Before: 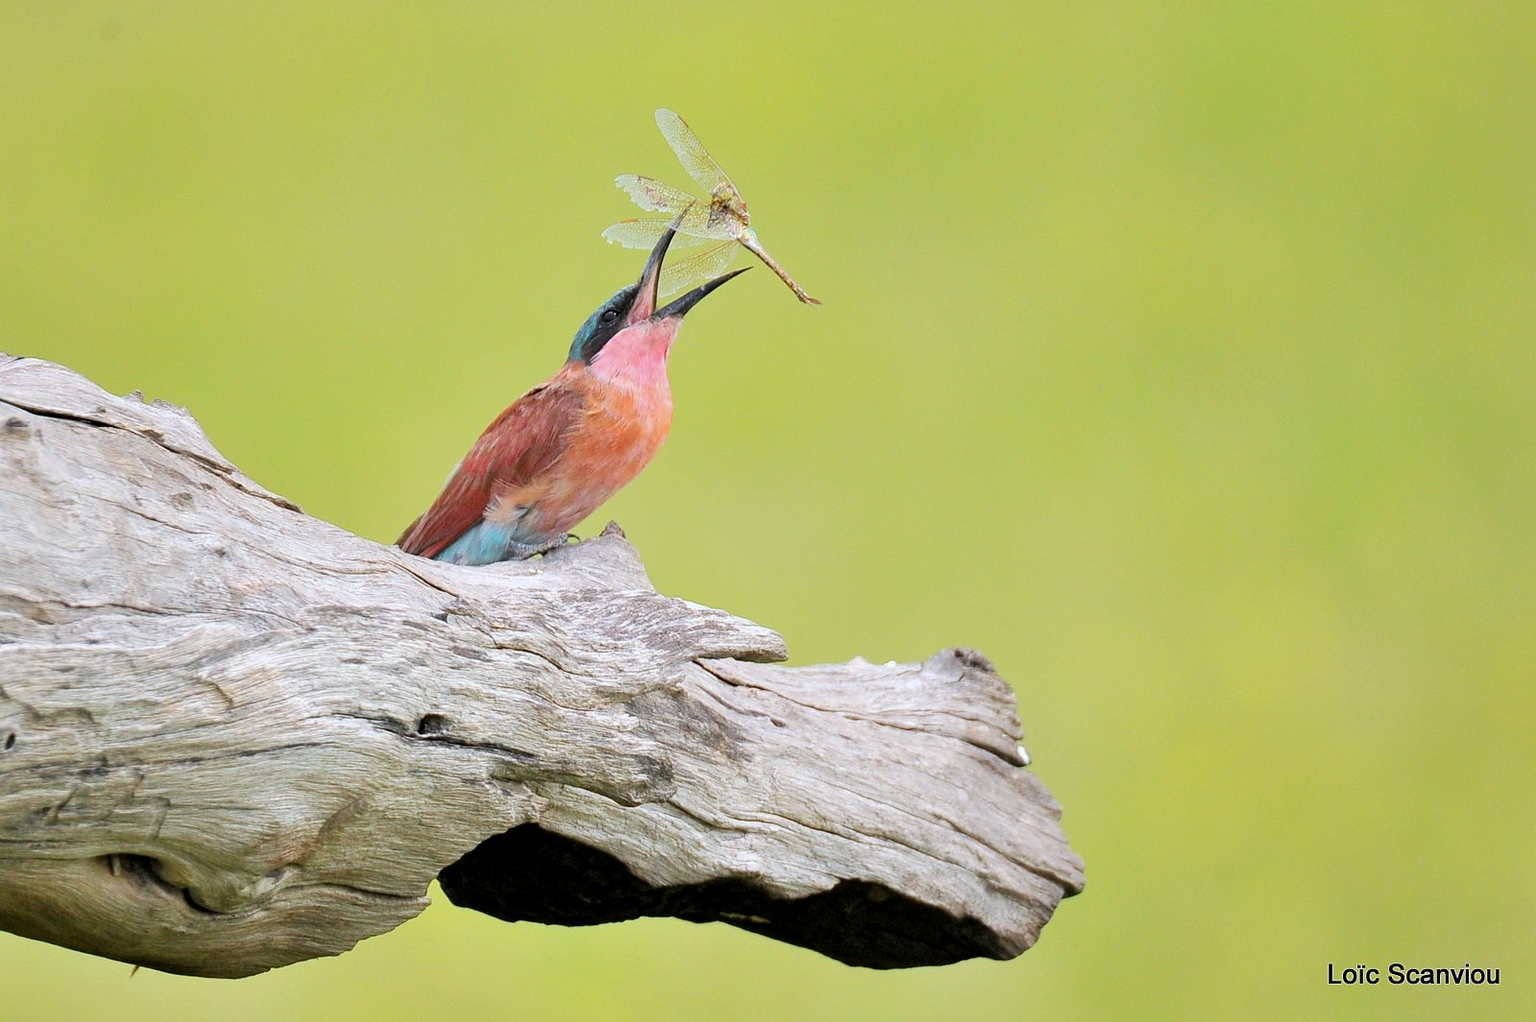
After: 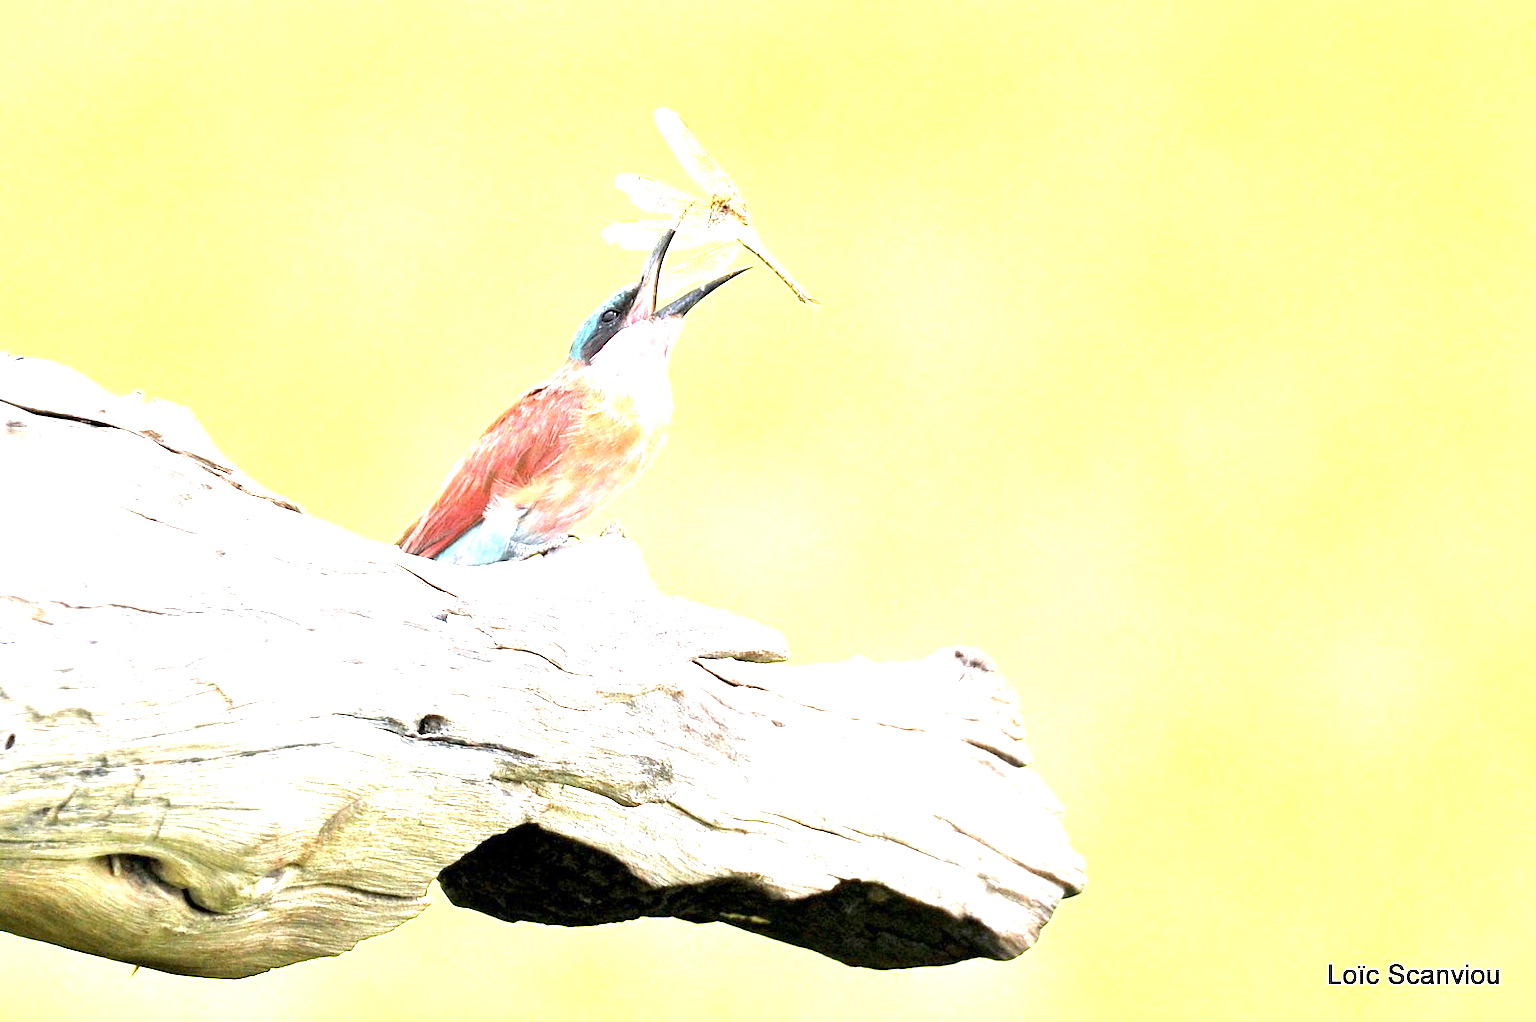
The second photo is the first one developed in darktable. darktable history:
exposure: exposure 1.994 EV, compensate highlight preservation false
